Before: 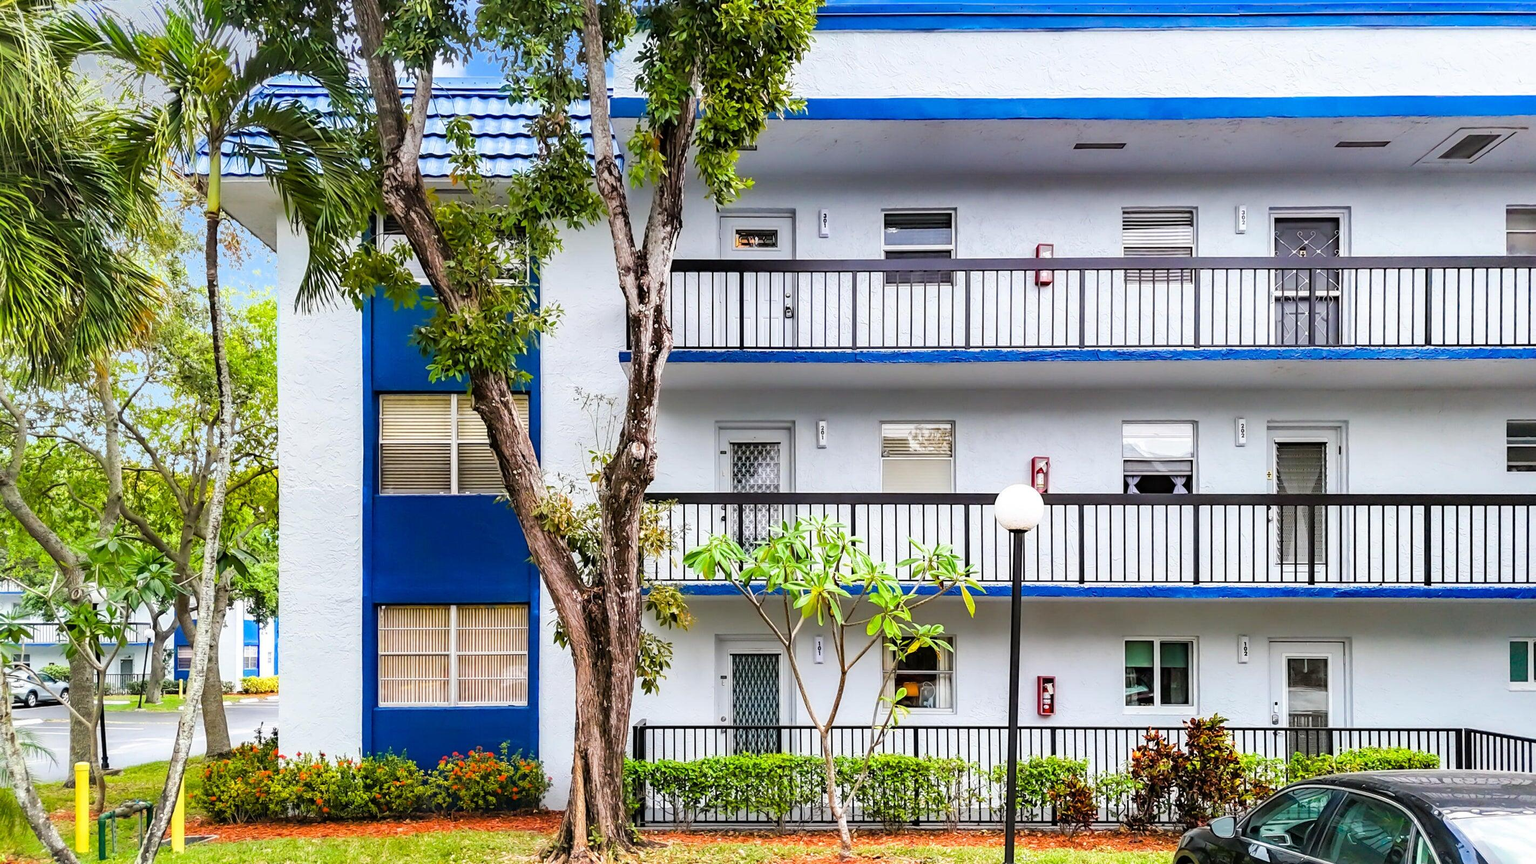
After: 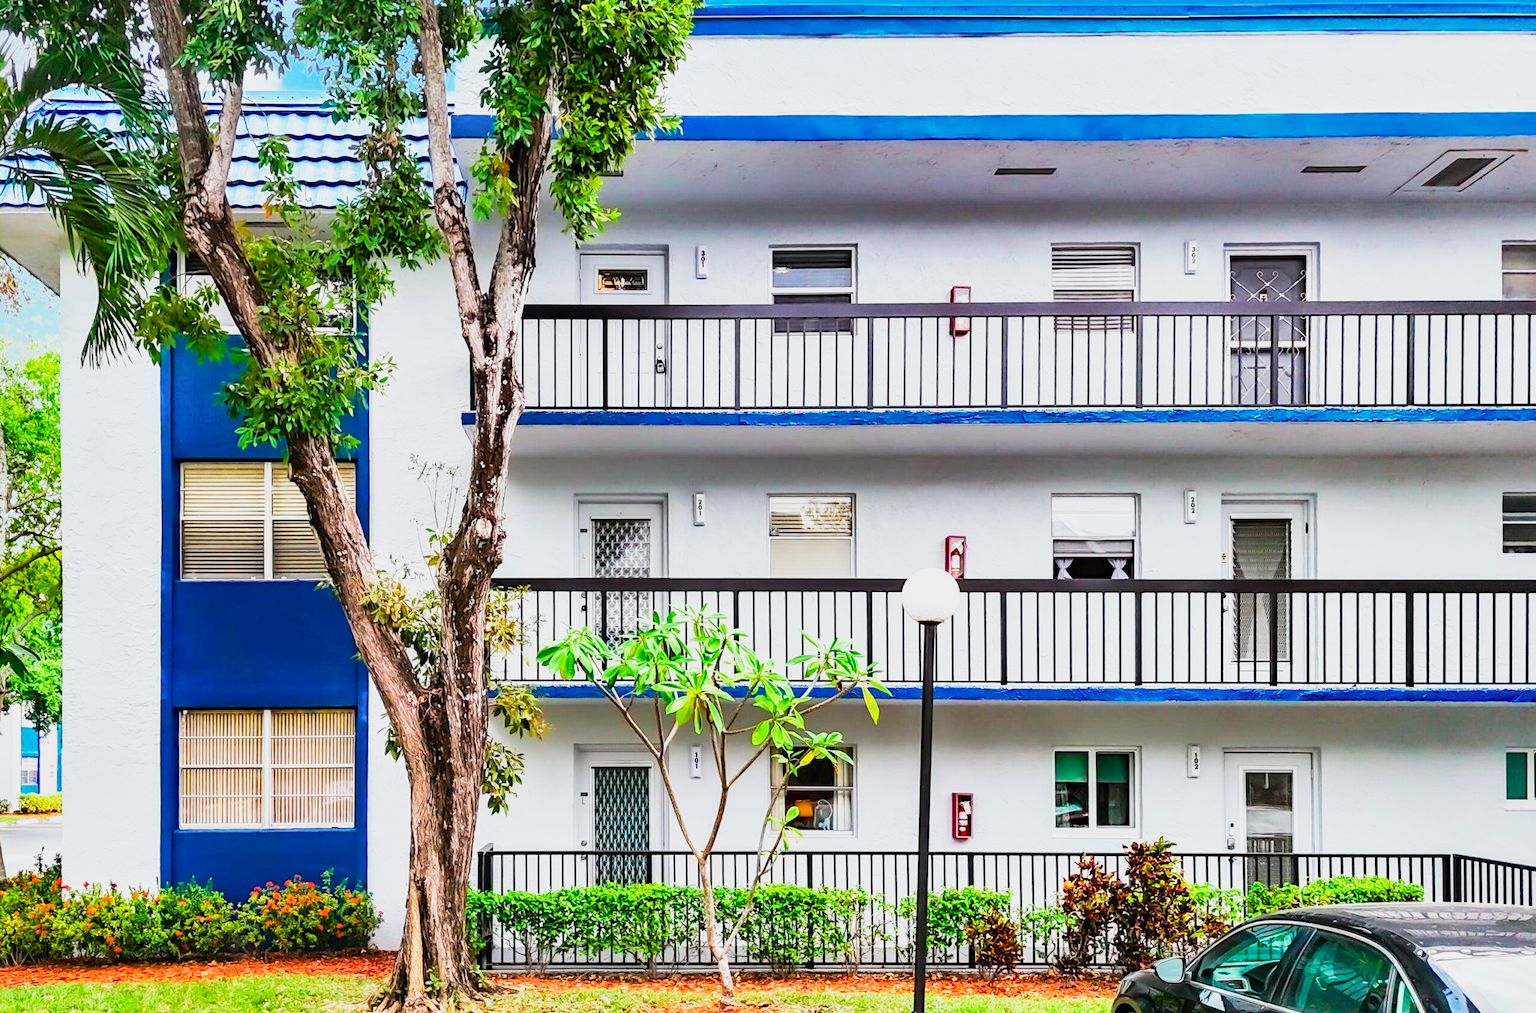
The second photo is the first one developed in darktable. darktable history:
crop and rotate: left 14.724%
shadows and highlights: soften with gaussian
base curve: curves: ch0 [(0, 0) (0.088, 0.125) (0.176, 0.251) (0.354, 0.501) (0.613, 0.749) (1, 0.877)], preserve colors none
tone curve: curves: ch0 [(0, 0) (0.183, 0.152) (0.571, 0.594) (1, 1)]; ch1 [(0, 0) (0.394, 0.307) (0.5, 0.5) (0.586, 0.597) (0.625, 0.647) (1, 1)]; ch2 [(0, 0) (0.5, 0.5) (0.604, 0.616) (1, 1)], color space Lab, independent channels, preserve colors none
